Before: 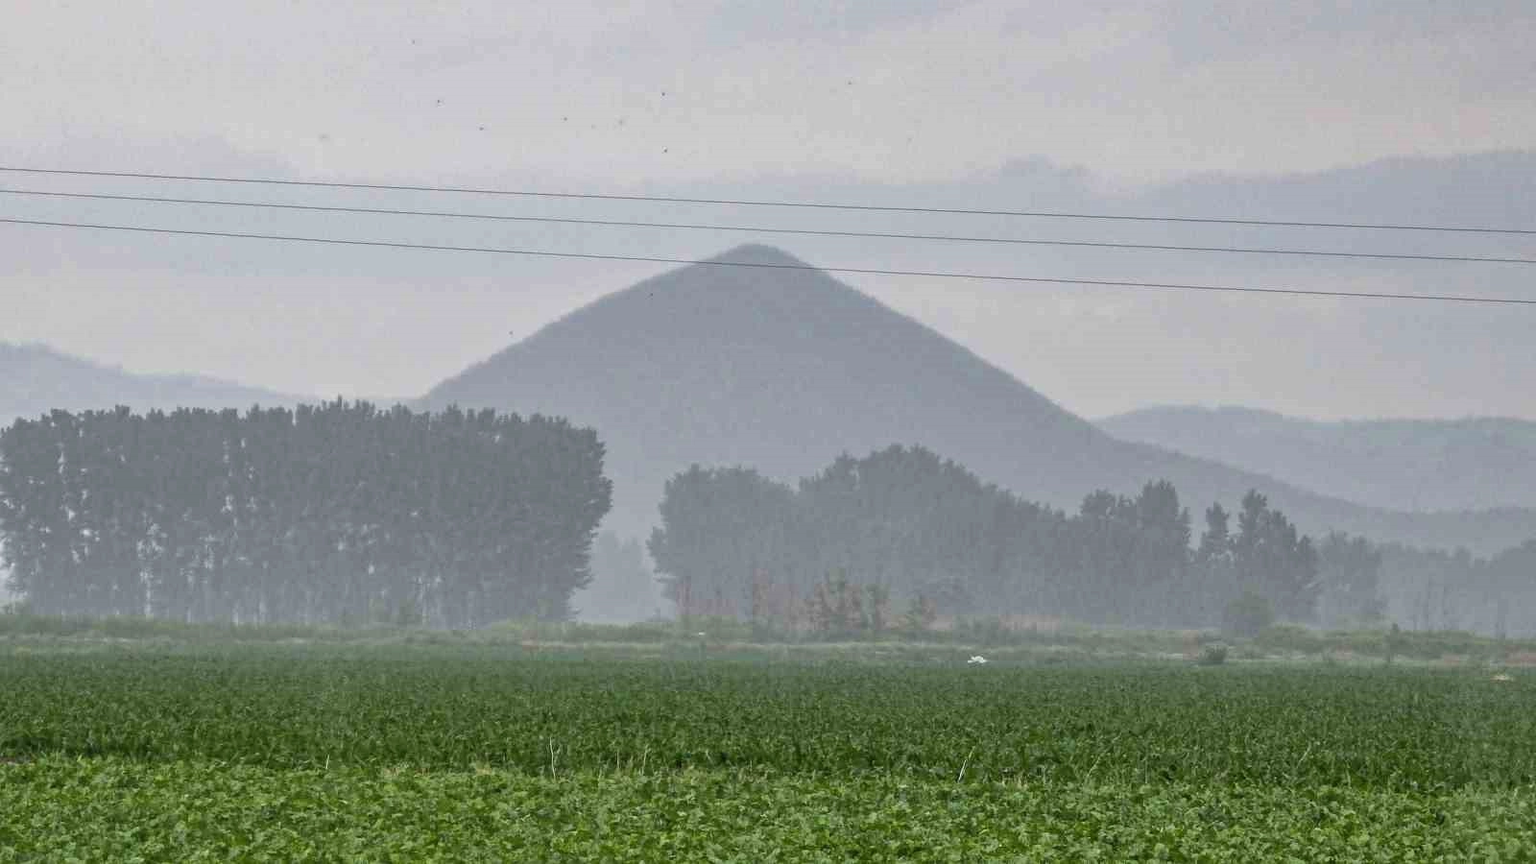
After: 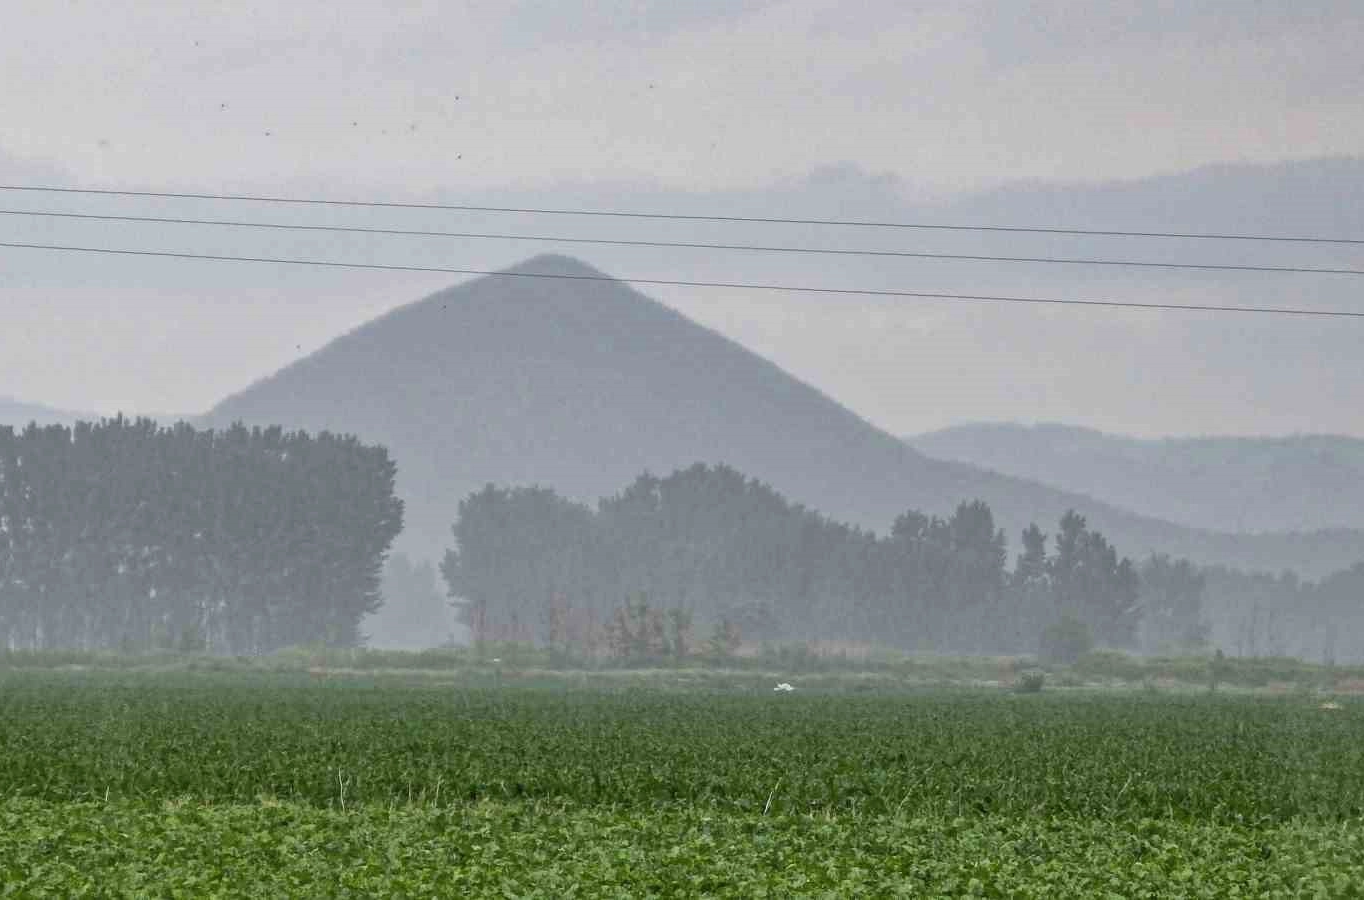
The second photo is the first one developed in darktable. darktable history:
crop and rotate: left 14.727%
